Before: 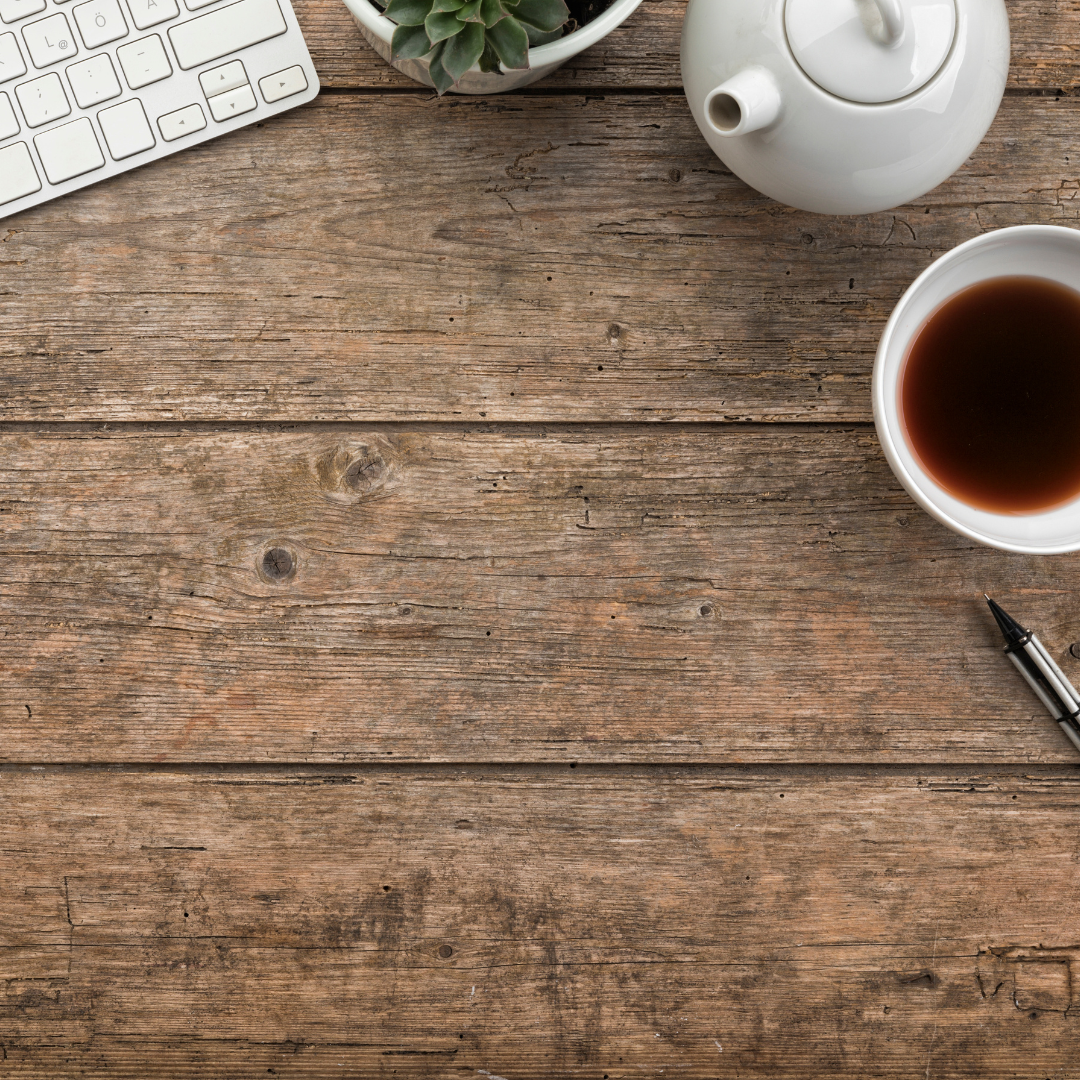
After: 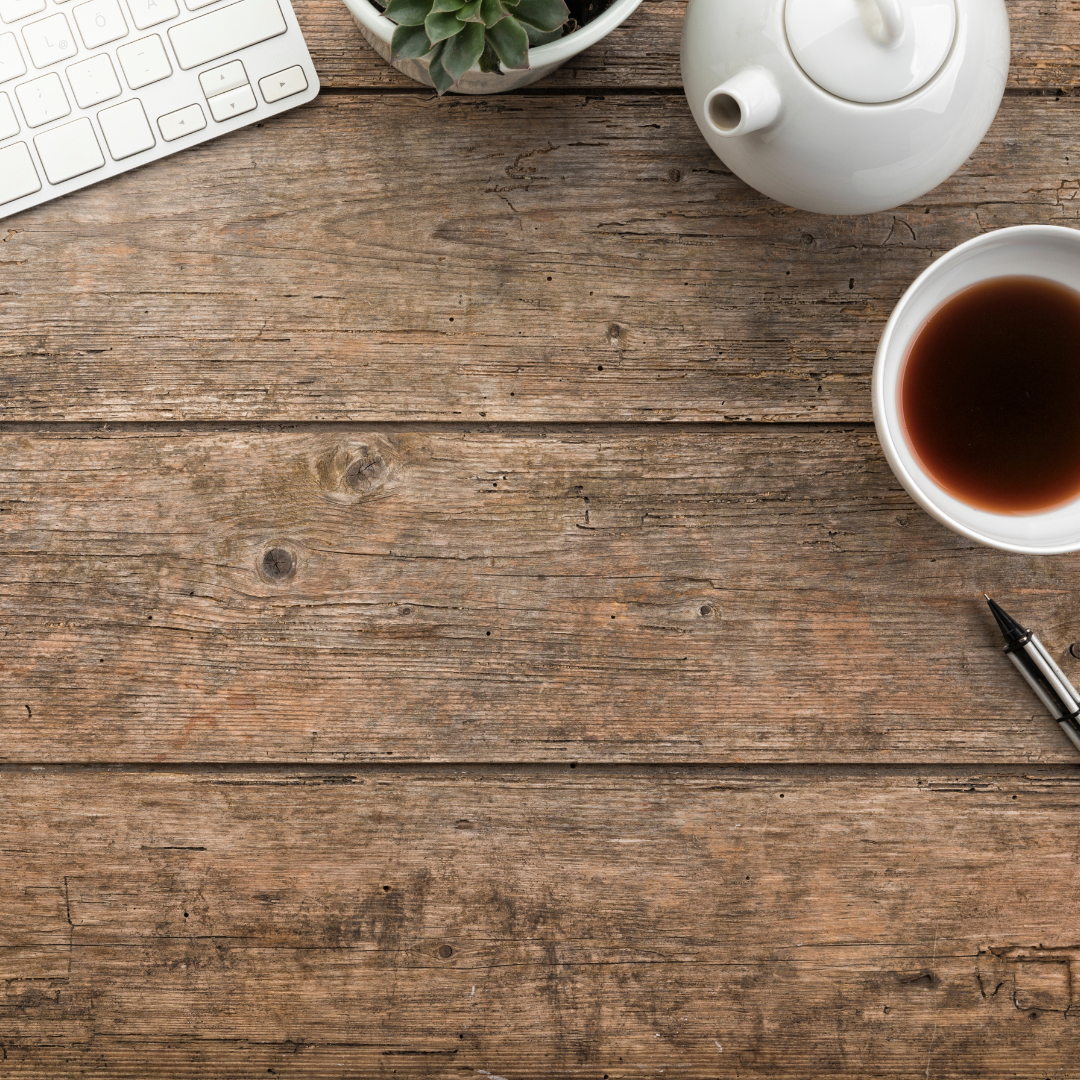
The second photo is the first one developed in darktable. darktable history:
shadows and highlights: highlights 69.58, soften with gaussian
